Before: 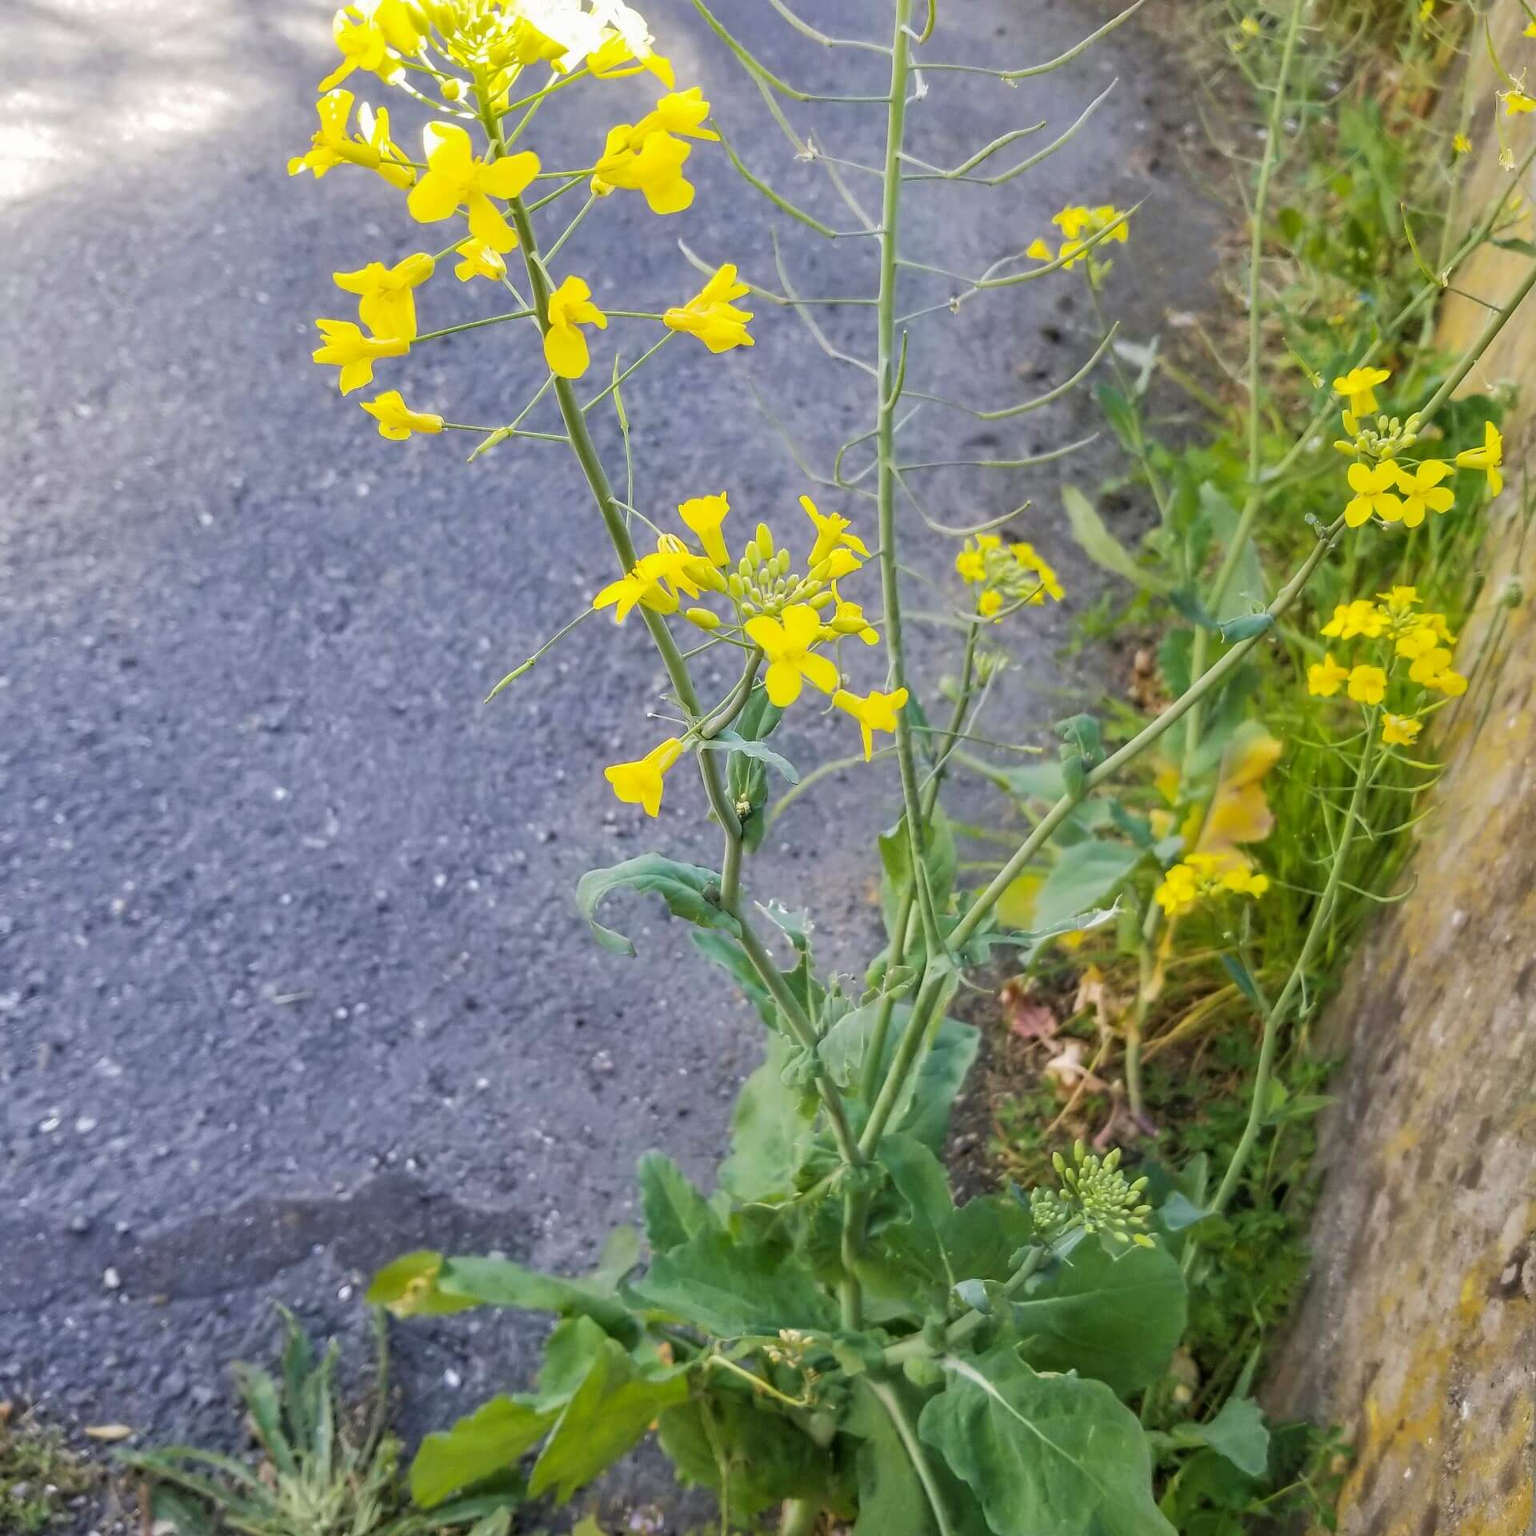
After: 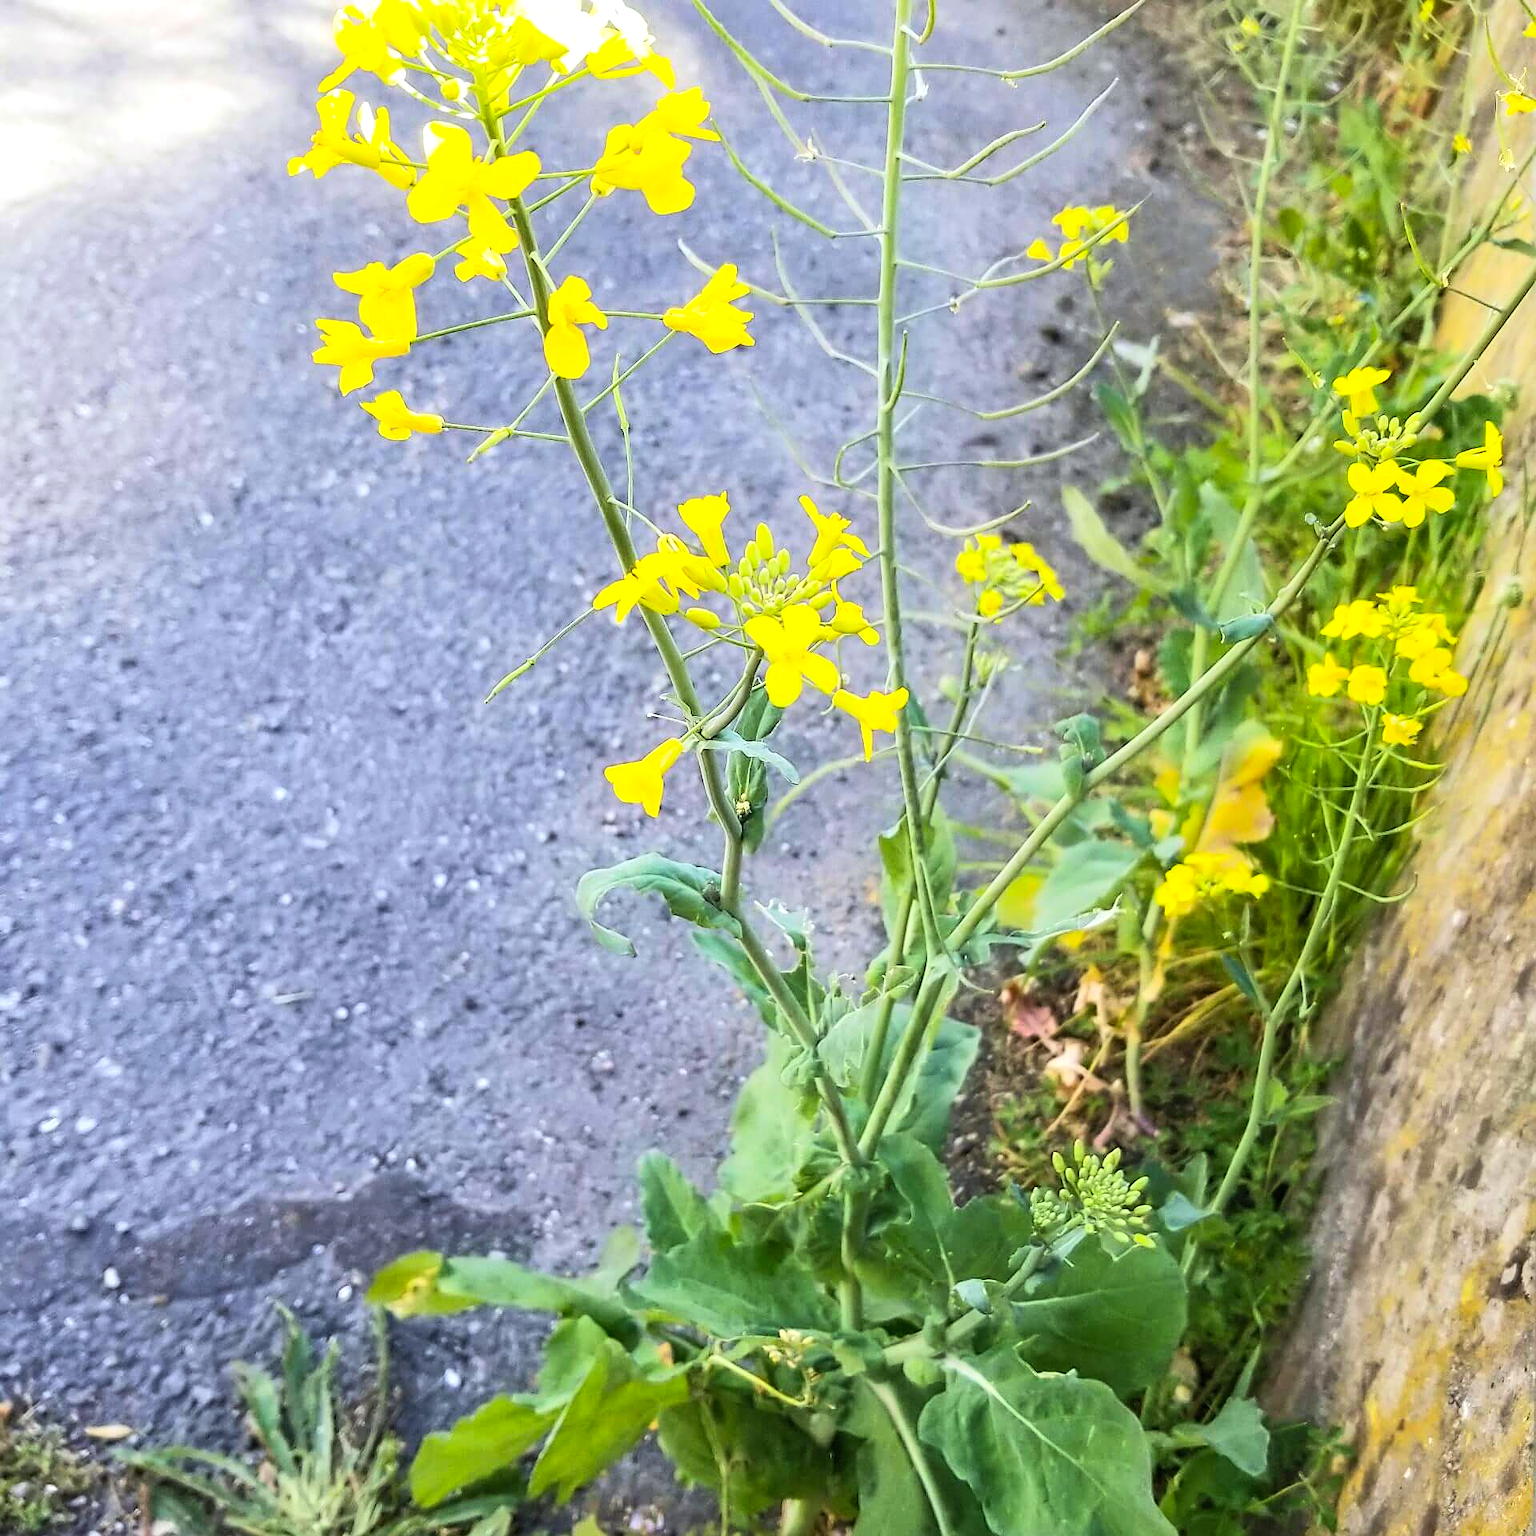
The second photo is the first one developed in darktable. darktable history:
sharpen: on, module defaults
tone equalizer: -8 EV -0.417 EV, -7 EV -0.389 EV, -6 EV -0.333 EV, -5 EV -0.222 EV, -3 EV 0.222 EV, -2 EV 0.333 EV, -1 EV 0.389 EV, +0 EV 0.417 EV, edges refinement/feathering 500, mask exposure compensation -1.57 EV, preserve details no
white balance: red 0.978, blue 0.999
contrast brightness saturation: contrast 0.2, brightness 0.16, saturation 0.22
